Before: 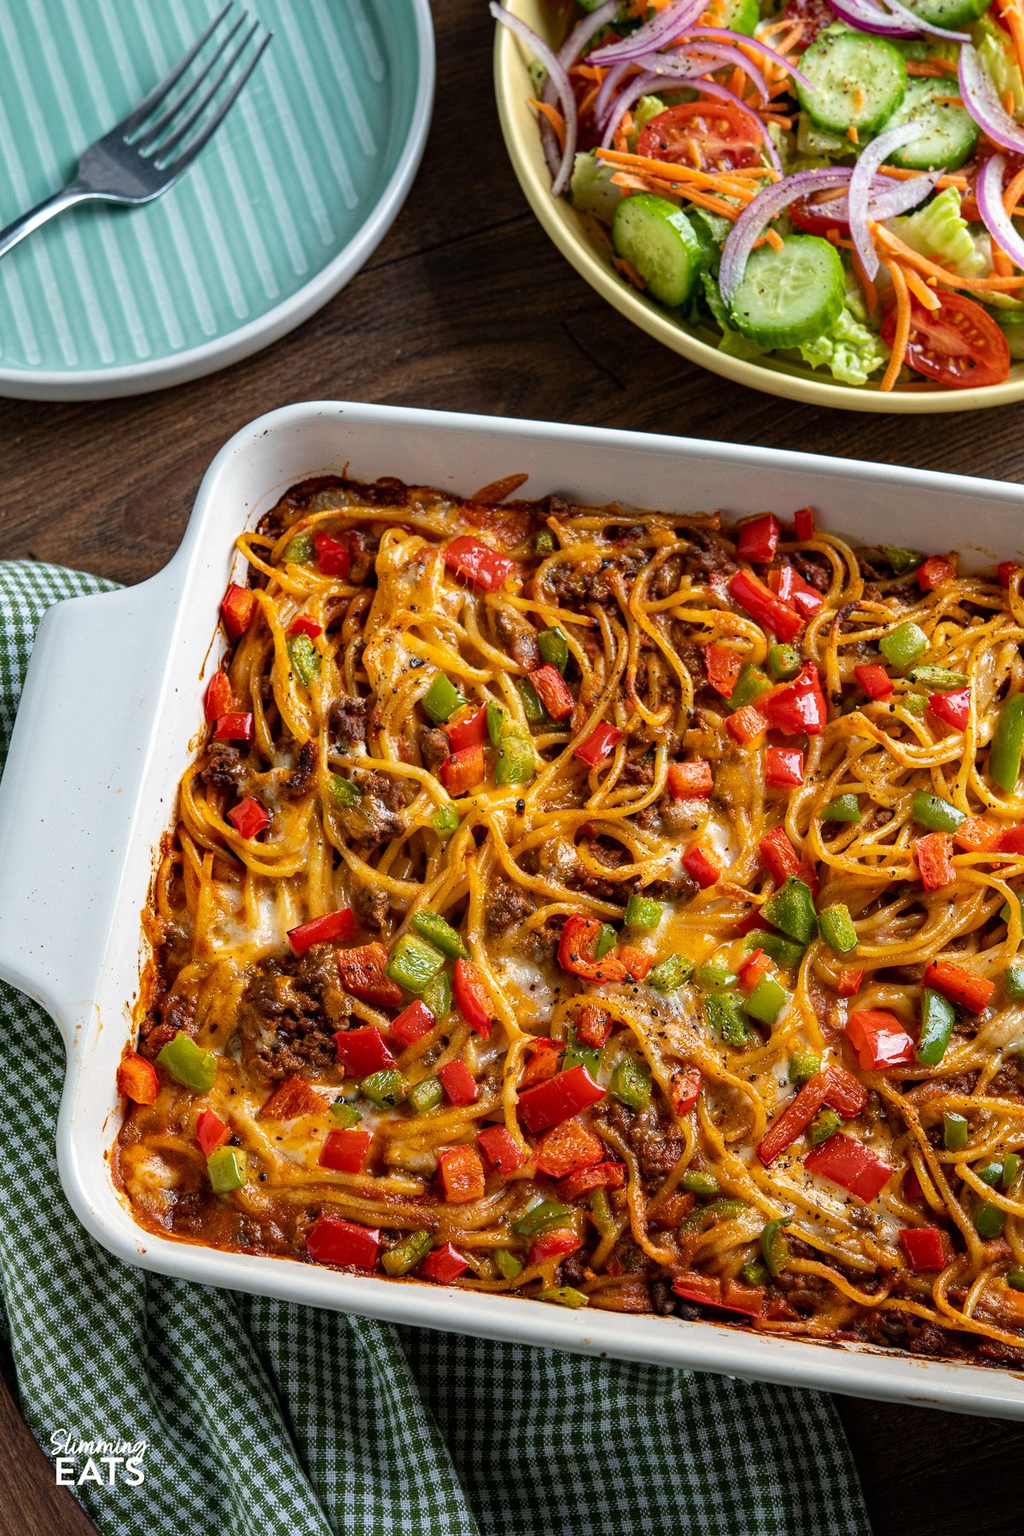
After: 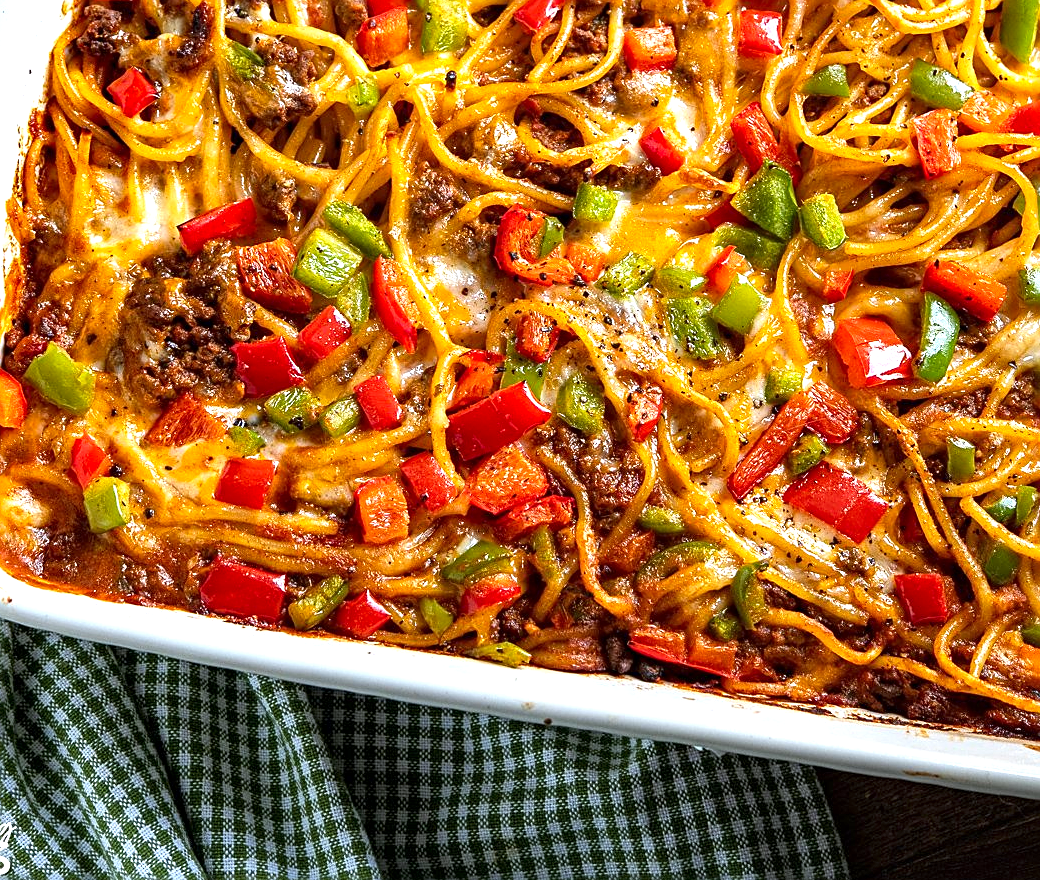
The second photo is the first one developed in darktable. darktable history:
crop and rotate: left 13.306%, top 48.129%, bottom 2.928%
white balance: red 0.967, blue 1.049
local contrast: mode bilateral grid, contrast 20, coarseness 50, detail 120%, midtone range 0.2
exposure: black level correction 0, exposure 1.1 EV, compensate exposure bias true, compensate highlight preservation false
shadows and highlights: radius 121.13, shadows 21.4, white point adjustment -9.72, highlights -14.39, soften with gaussian
sharpen: on, module defaults
